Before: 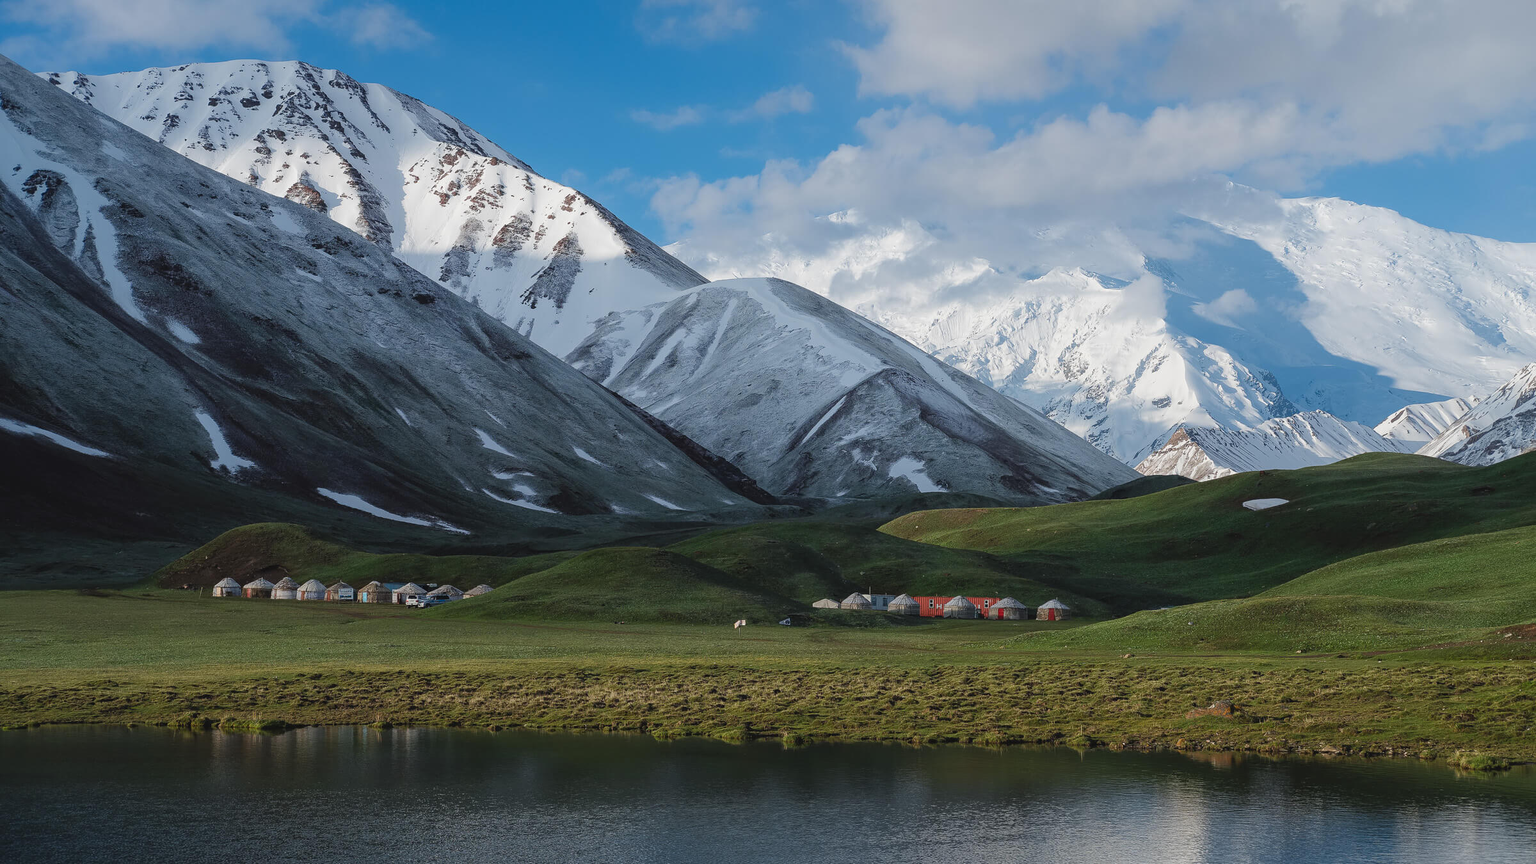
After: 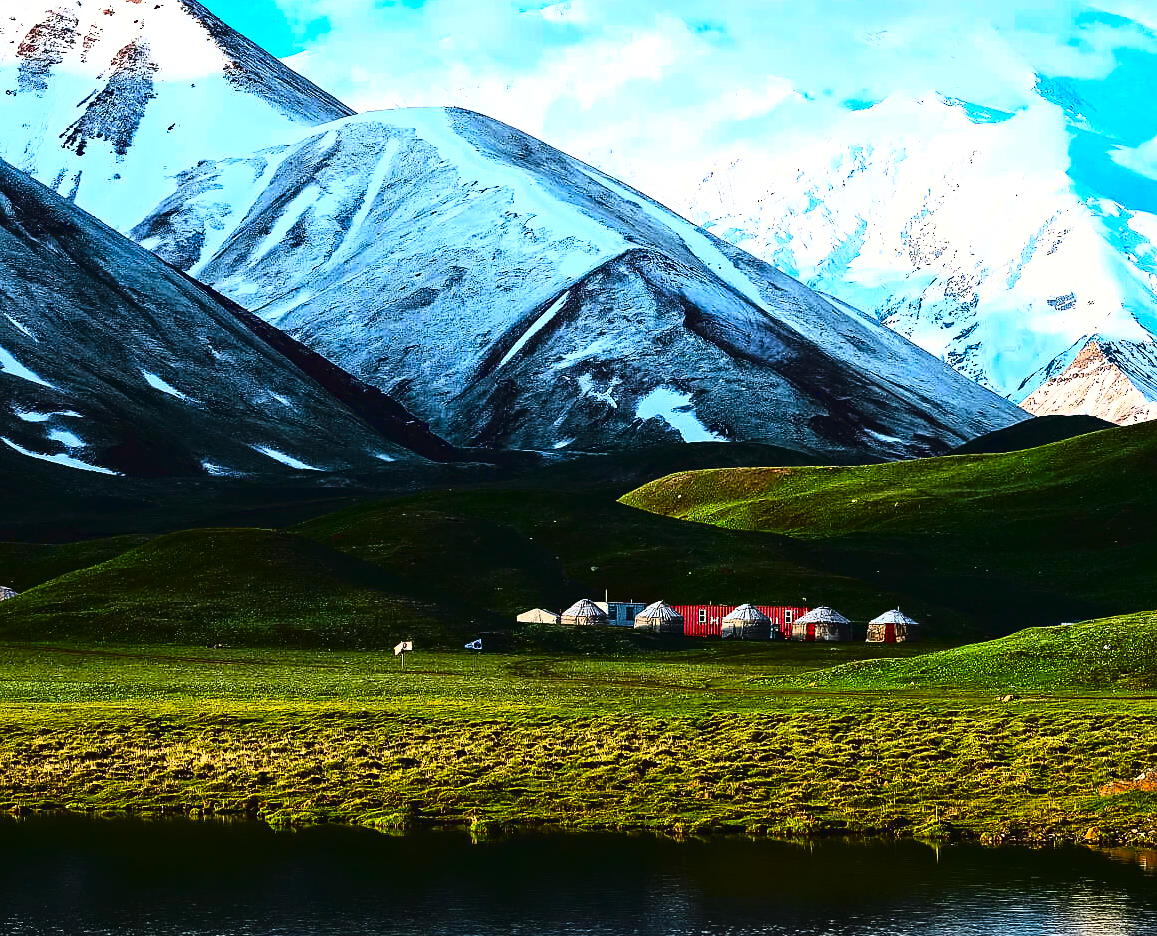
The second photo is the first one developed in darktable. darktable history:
sharpen: radius 1.442, amount 0.406, threshold 1.68
crop: left 31.411%, top 24.28%, right 20.364%, bottom 6.367%
tone curve: curves: ch0 [(0, 0) (0.003, 0.03) (0.011, 0.022) (0.025, 0.018) (0.044, 0.031) (0.069, 0.035) (0.1, 0.04) (0.136, 0.046) (0.177, 0.063) (0.224, 0.087) (0.277, 0.15) (0.335, 0.252) (0.399, 0.354) (0.468, 0.475) (0.543, 0.602) (0.623, 0.73) (0.709, 0.856) (0.801, 0.945) (0.898, 0.987) (1, 1)], color space Lab, linked channels, preserve colors none
exposure: black level correction 0, exposure 0.499 EV, compensate highlight preservation false
contrast brightness saturation: contrast 0.26, brightness 0.022, saturation 0.878
color balance rgb: linear chroma grading › shadows 19.321%, linear chroma grading › highlights 3.176%, linear chroma grading › mid-tones 10.336%, perceptual saturation grading › global saturation 0.636%
haze removal: strength 0.253, distance 0.248, compatibility mode true, adaptive false
